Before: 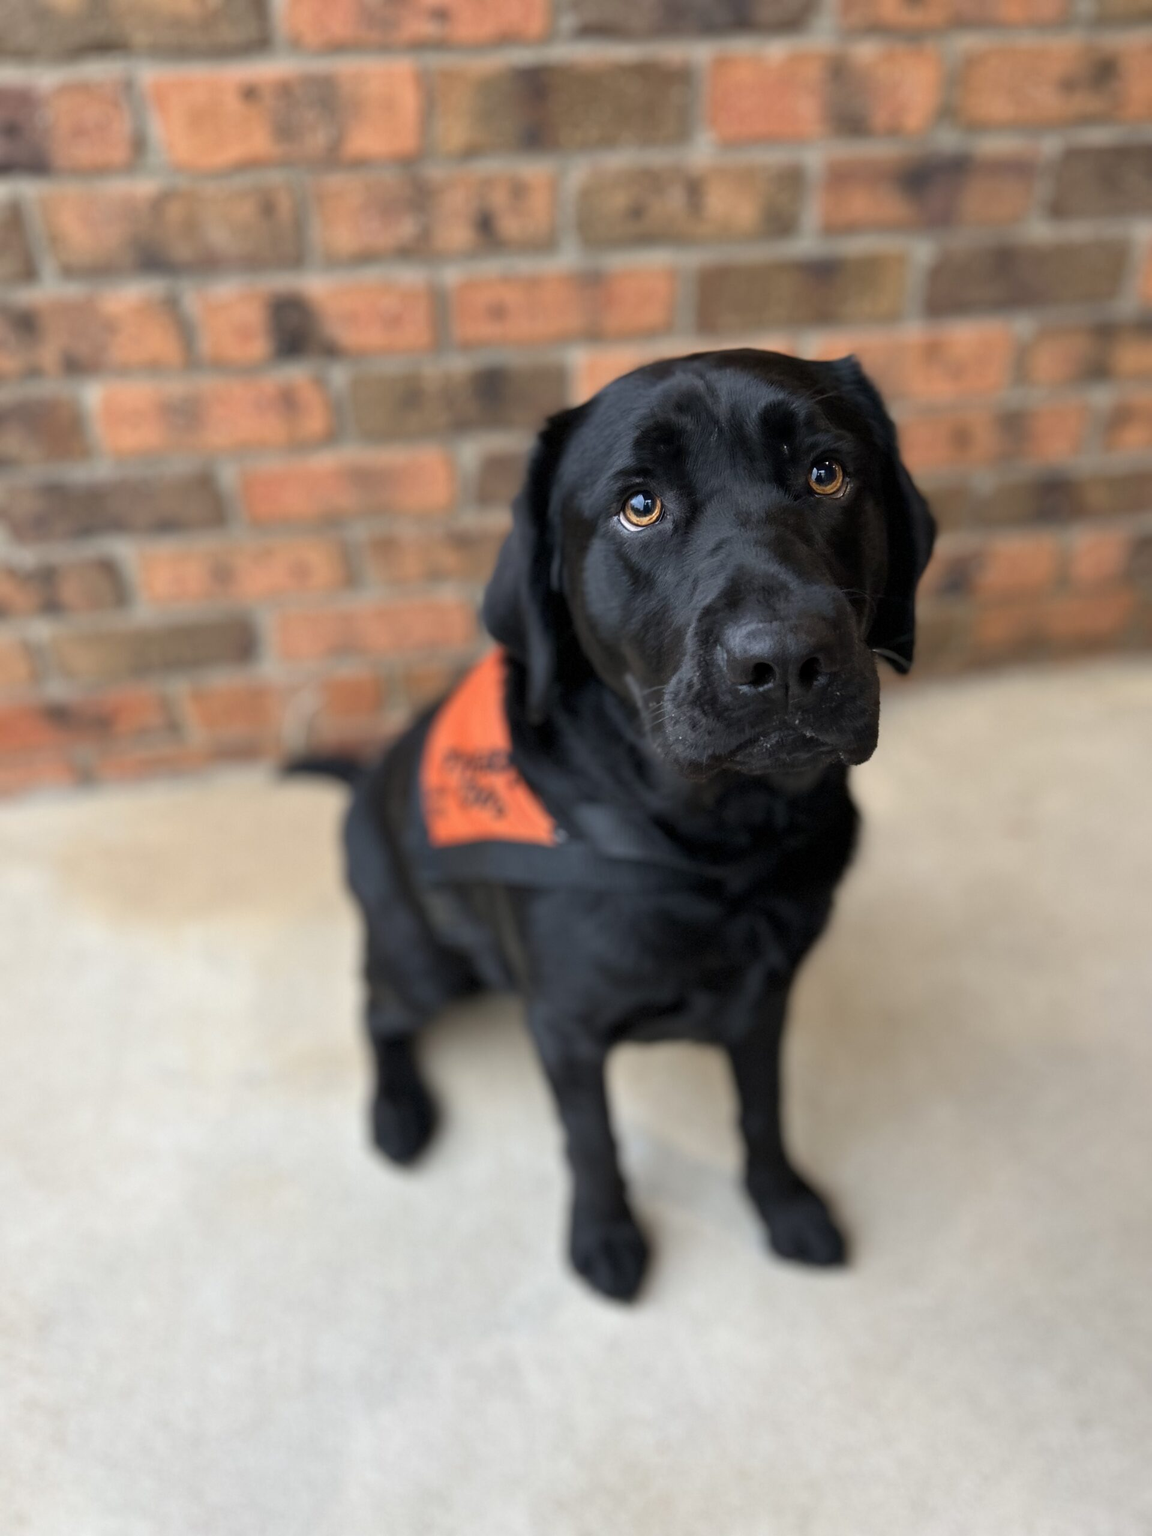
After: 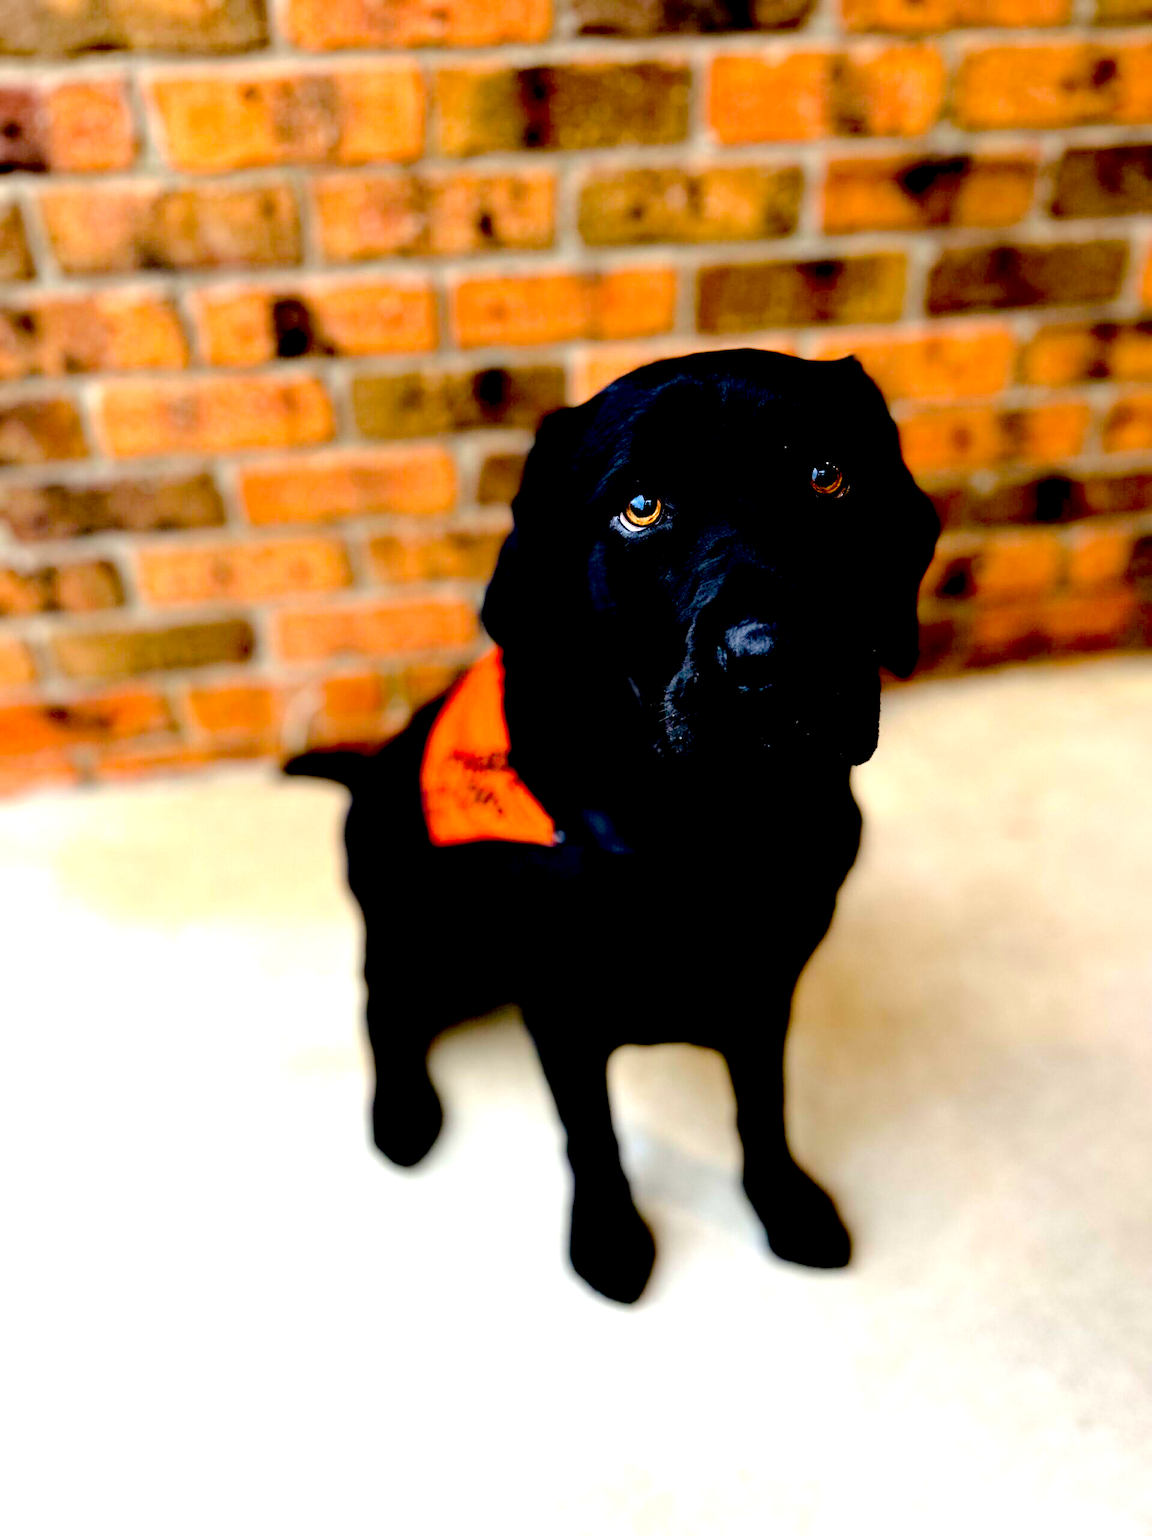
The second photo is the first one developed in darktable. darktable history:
color balance rgb: perceptual saturation grading › global saturation 17.084%, perceptual brilliance grading › mid-tones 9.649%, perceptual brilliance grading › shadows 15.45%, global vibrance 9.593%
exposure: black level correction 0.098, exposure -0.089 EV, compensate highlight preservation false
tone equalizer: -8 EV -1.09 EV, -7 EV -0.996 EV, -6 EV -0.834 EV, -5 EV -0.539 EV, -3 EV 0.564 EV, -2 EV 0.847 EV, -1 EV 1.01 EV, +0 EV 1.06 EV
